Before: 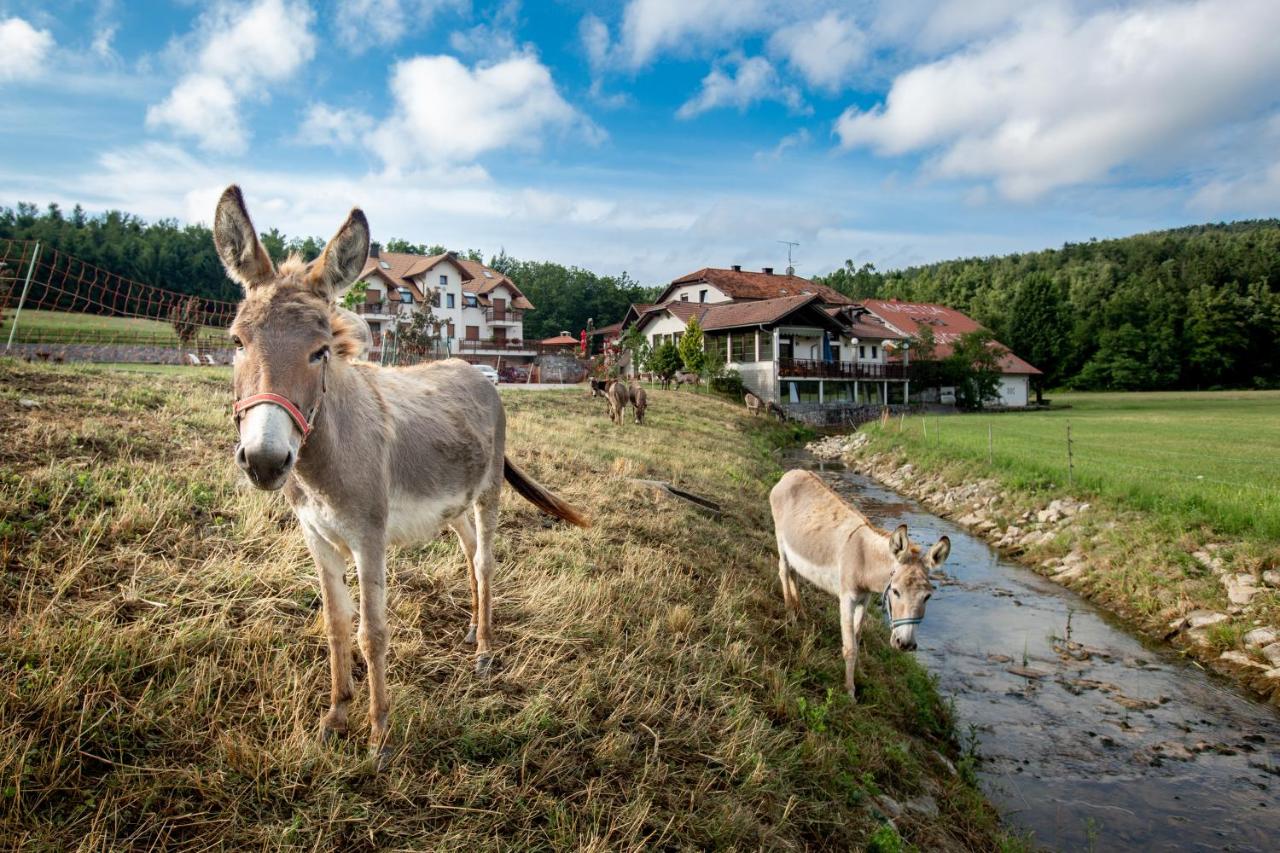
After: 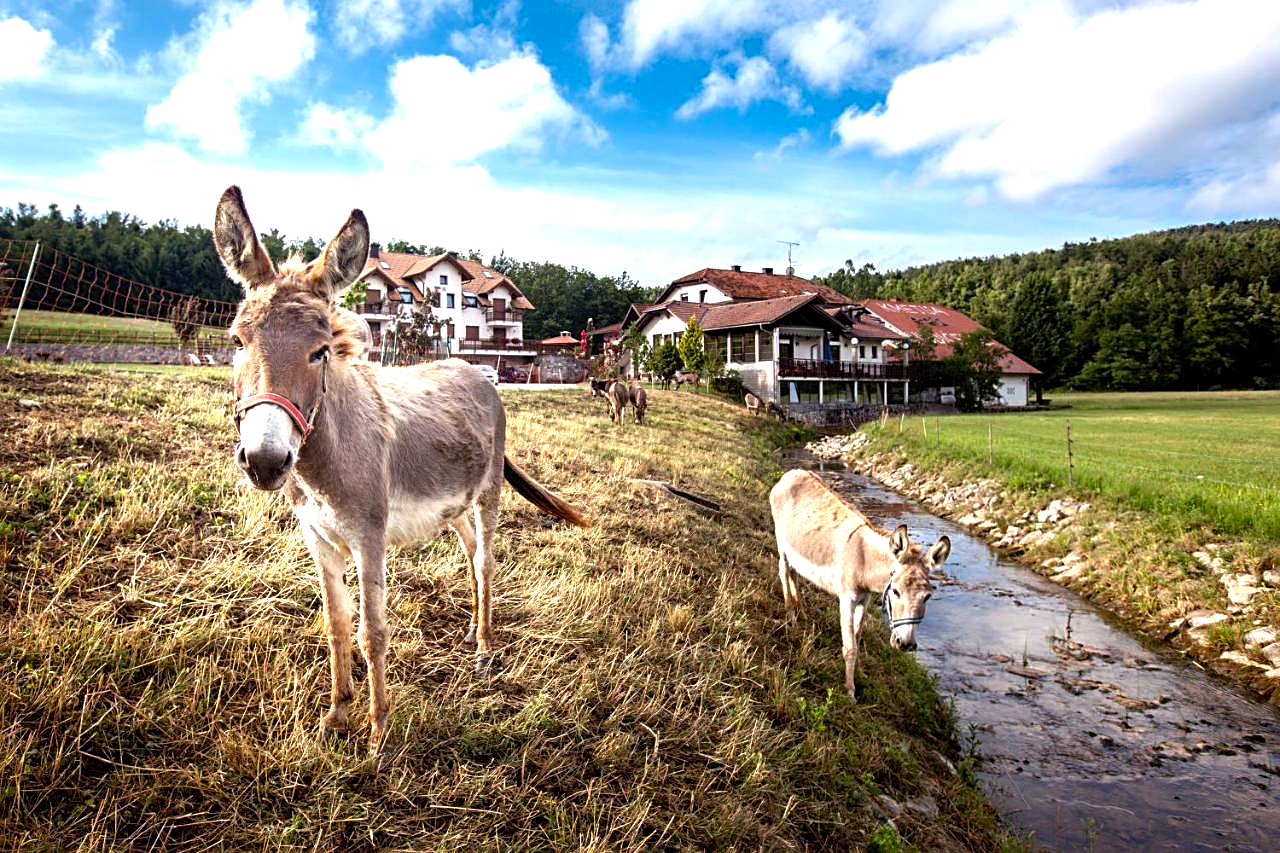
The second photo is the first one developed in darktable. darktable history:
sharpen: on, module defaults
color balance rgb: power › luminance -7.585%, power › chroma 1.331%, power › hue 330.37°, perceptual saturation grading › global saturation 0.148%, perceptual brilliance grading › global brilliance 12.179%, perceptual brilliance grading › highlights 14.976%, global vibrance 20%
